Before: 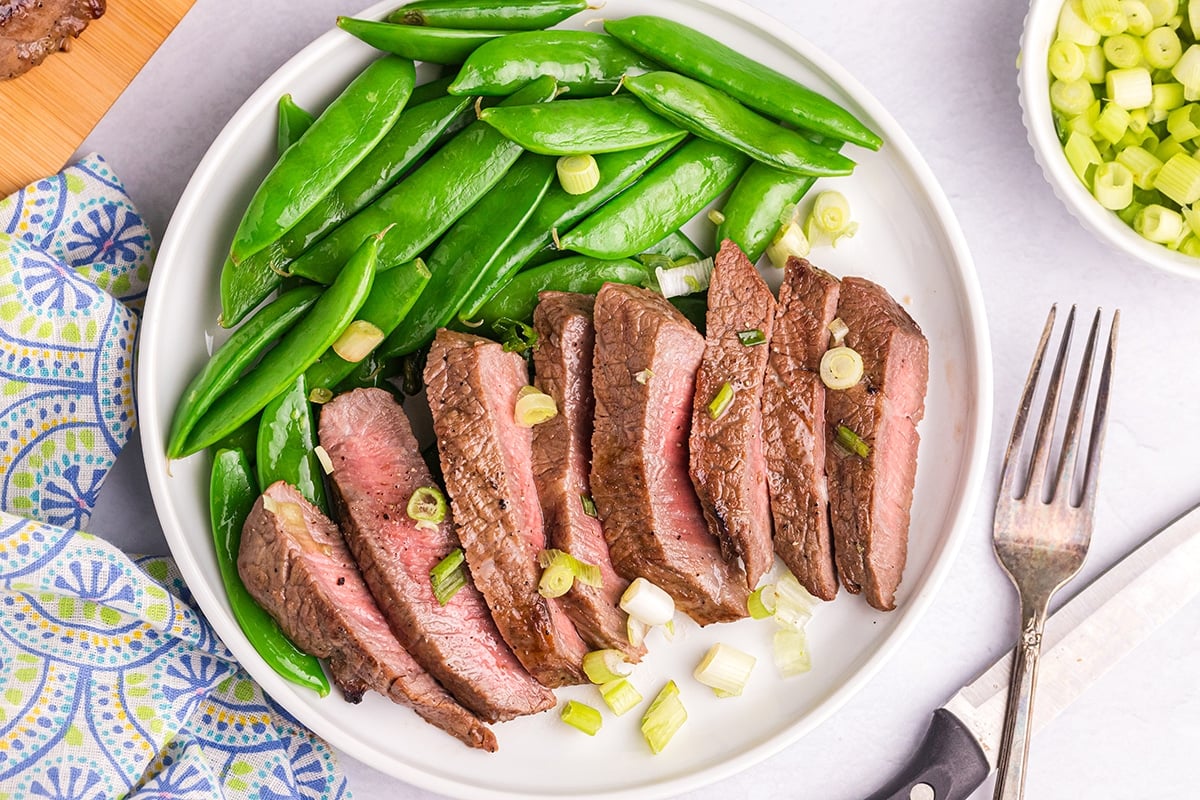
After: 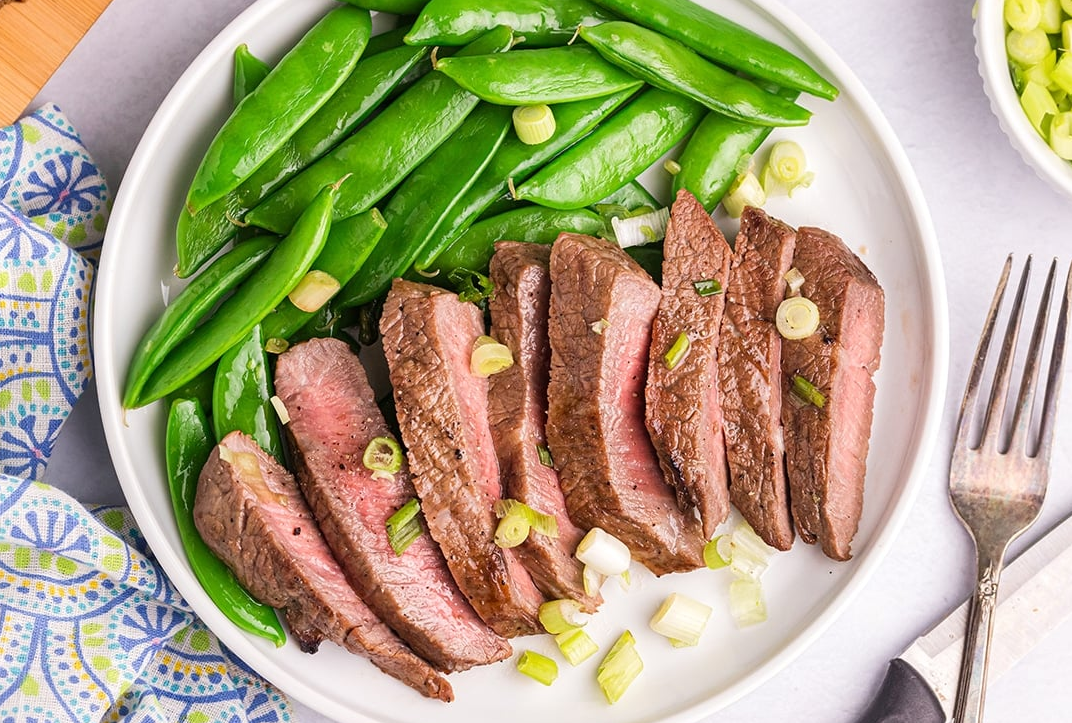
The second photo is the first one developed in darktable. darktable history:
crop: left 3.746%, top 6.355%, right 6.163%, bottom 3.26%
